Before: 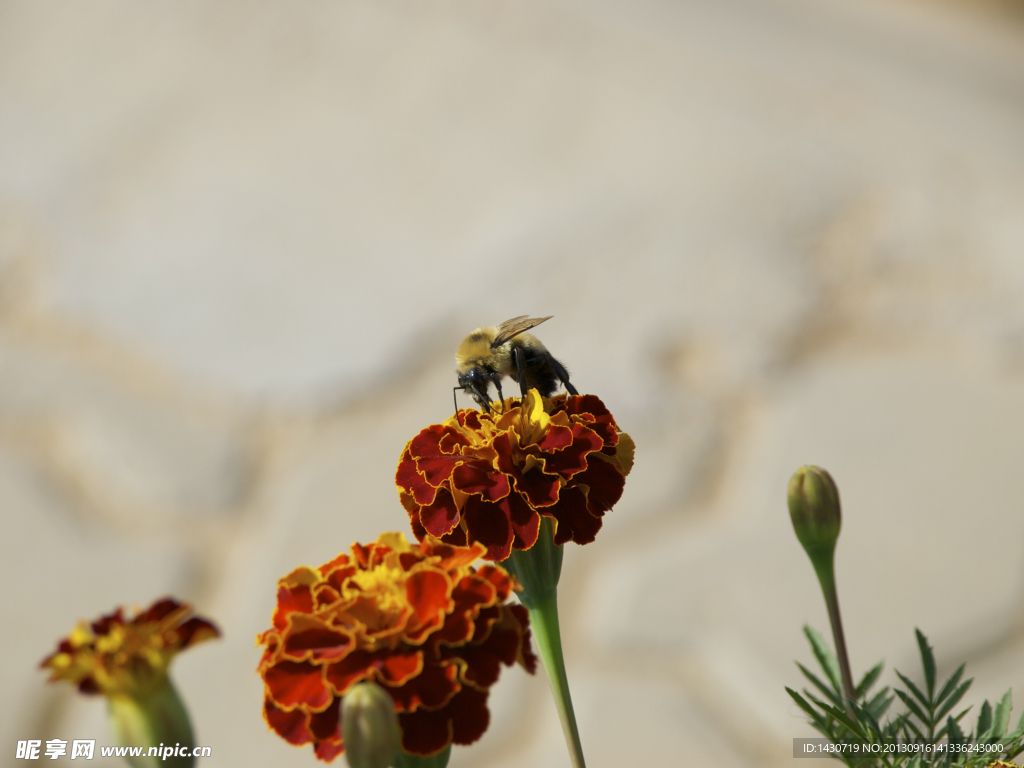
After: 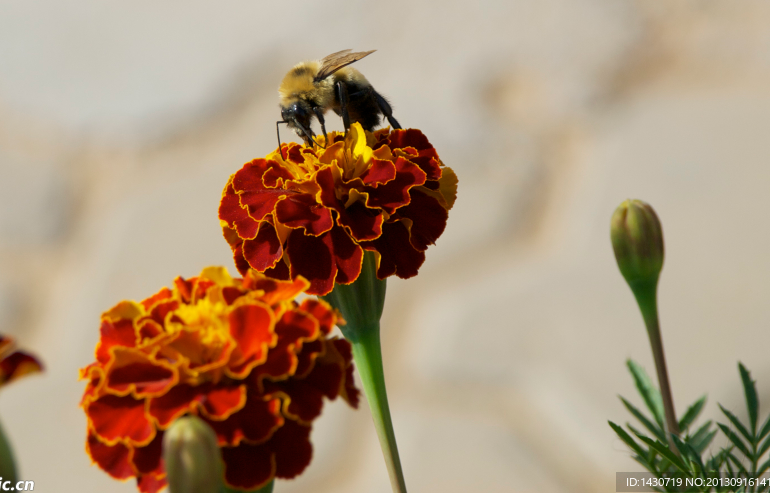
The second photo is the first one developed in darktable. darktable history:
crop and rotate: left 17.377%, top 34.733%, right 7.391%, bottom 1.009%
